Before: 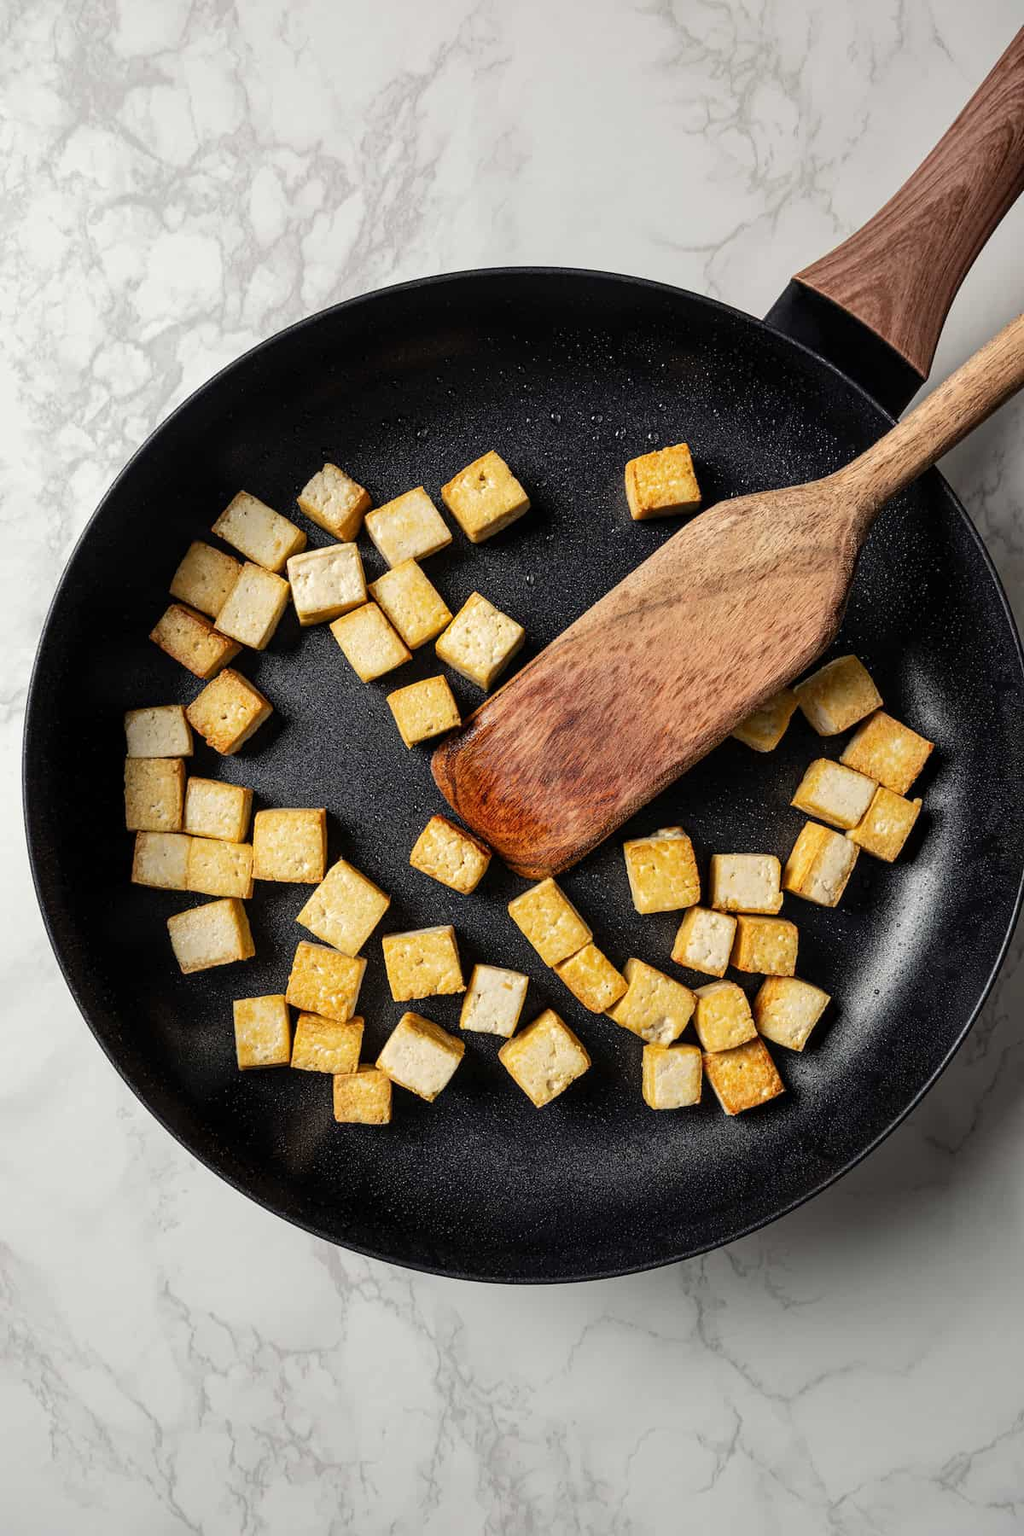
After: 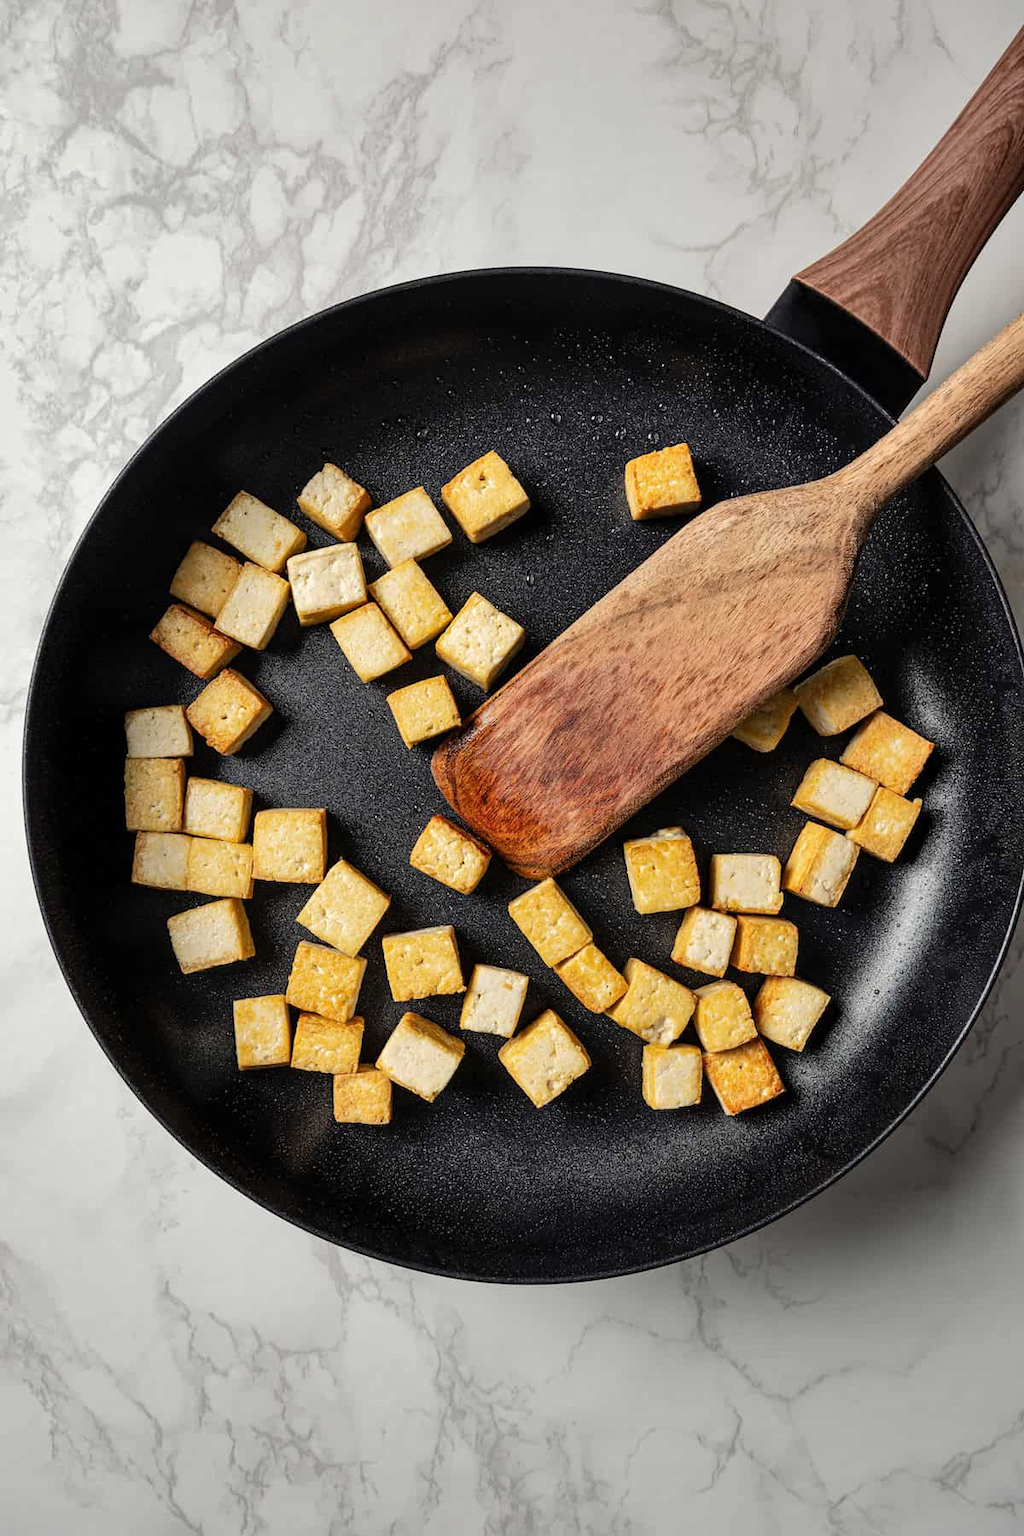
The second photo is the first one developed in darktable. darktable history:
shadows and highlights: shadows 48.94, highlights -42.14, soften with gaussian
